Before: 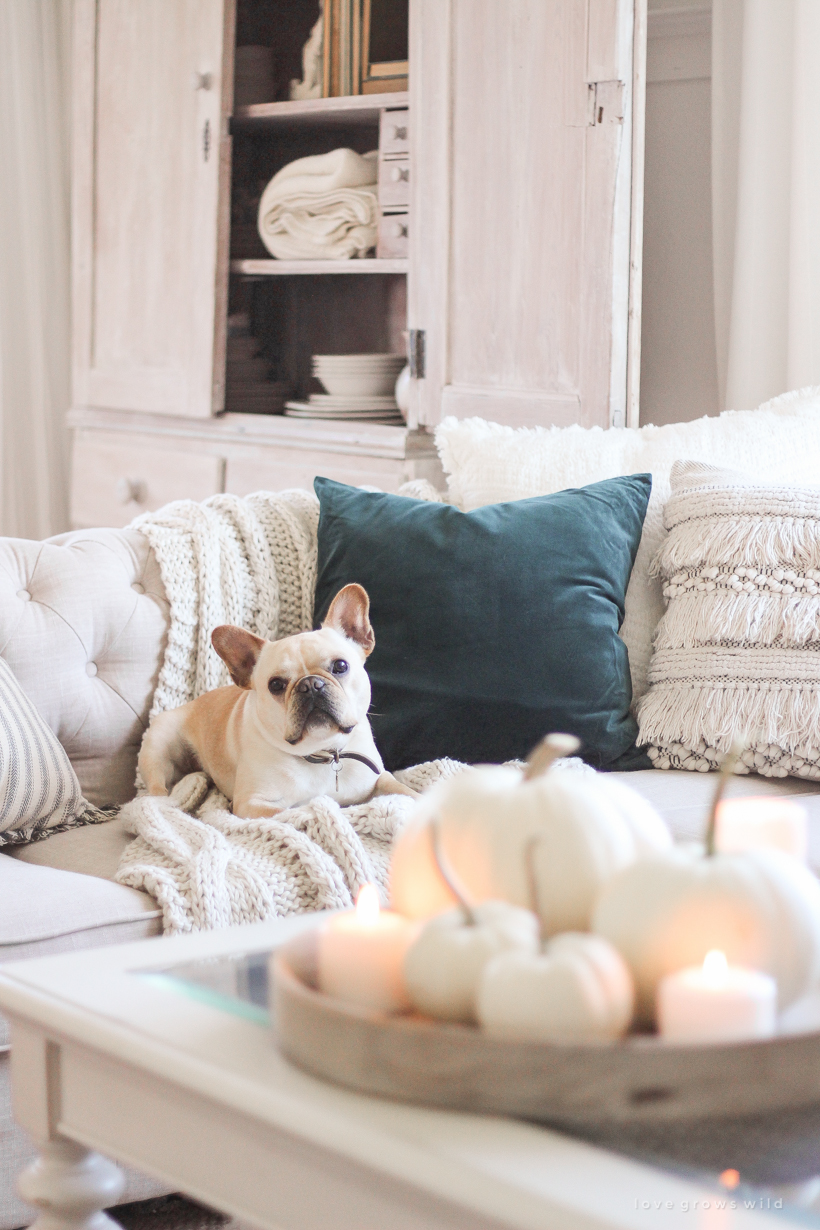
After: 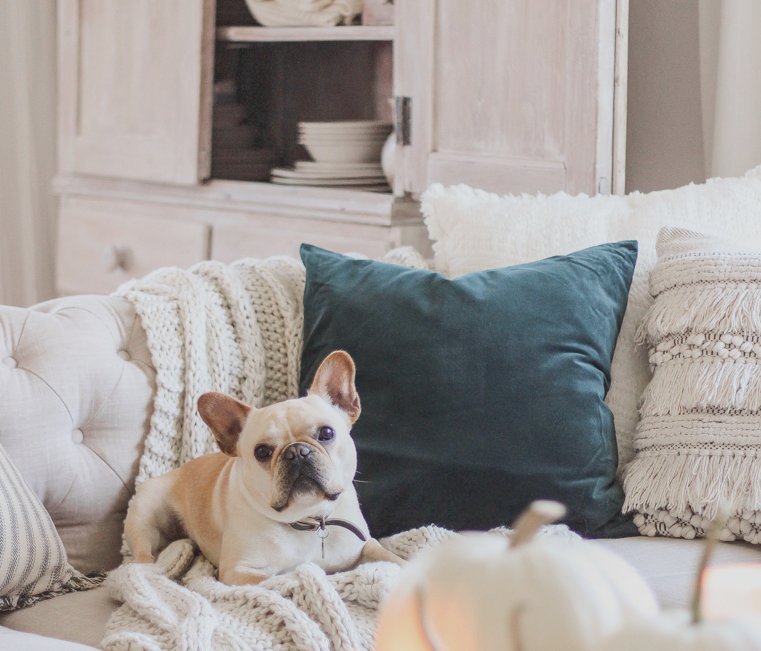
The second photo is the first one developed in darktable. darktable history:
crop: left 1.774%, top 19.015%, right 5.408%, bottom 27.985%
local contrast: detail 110%
exposure: exposure -0.343 EV, compensate highlight preservation false
